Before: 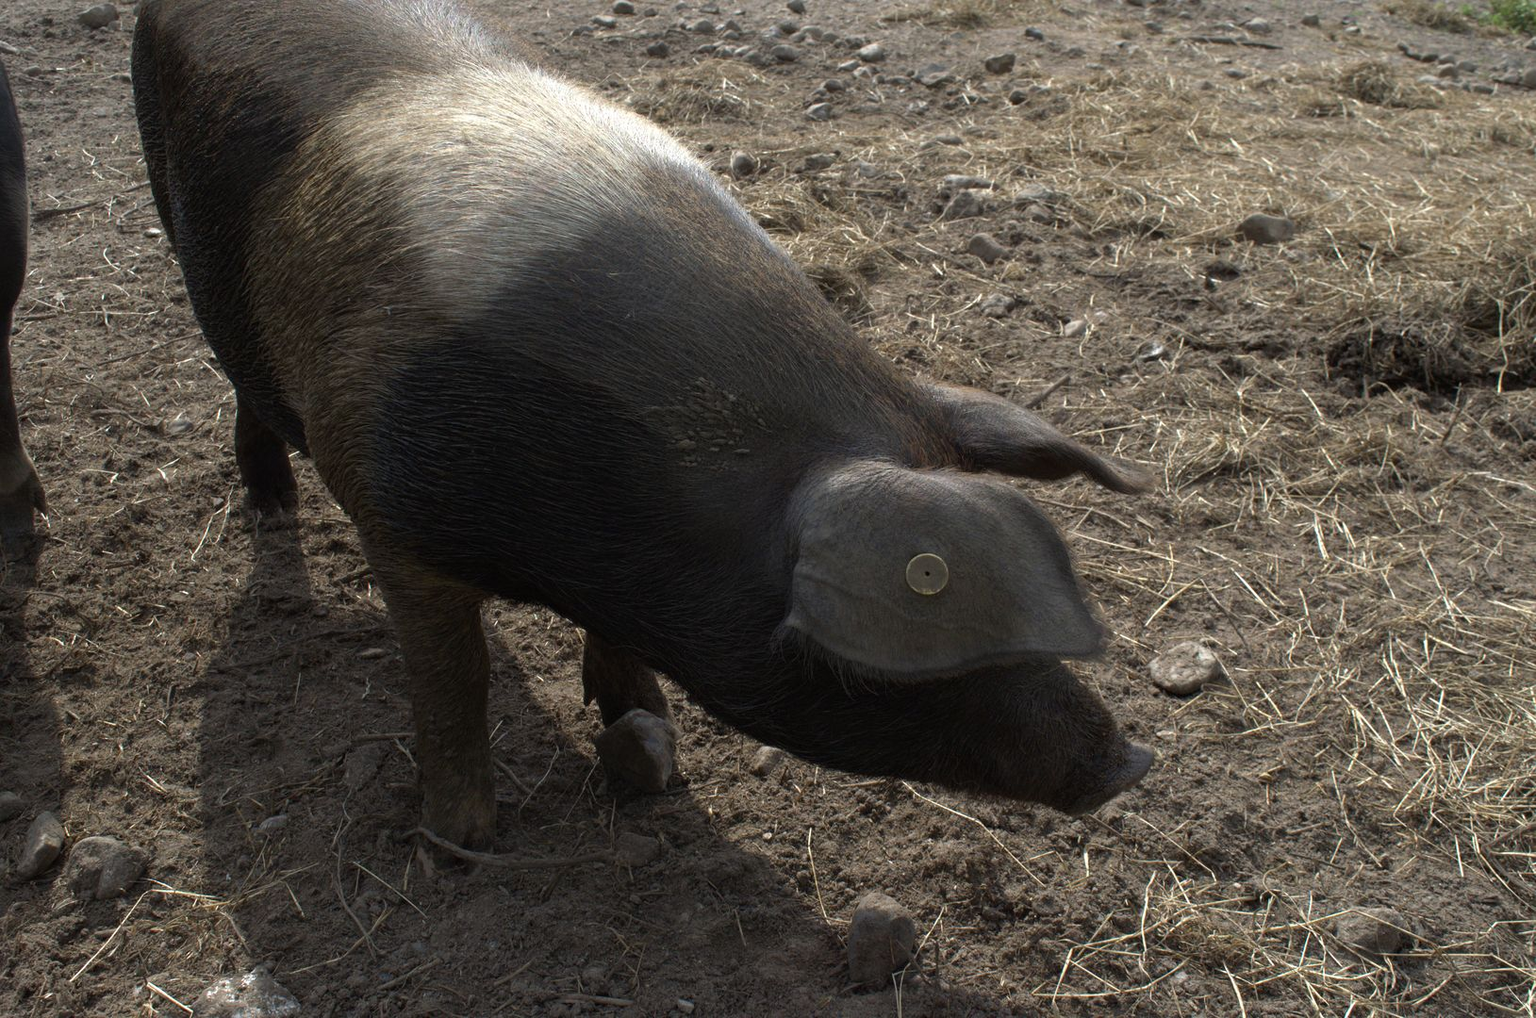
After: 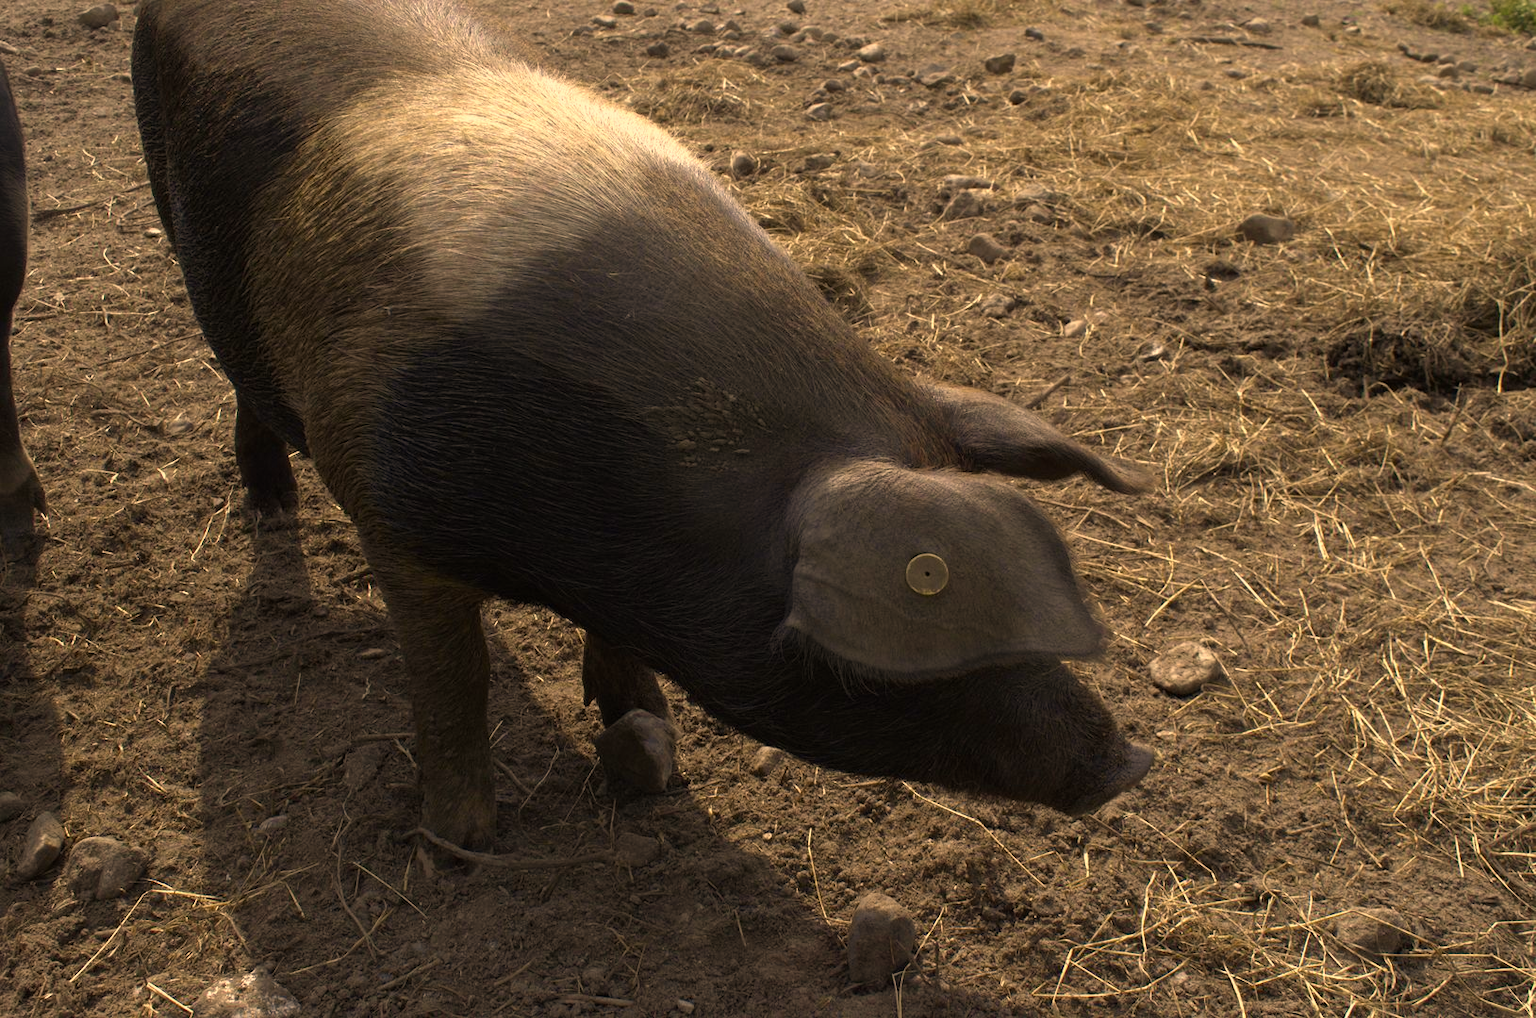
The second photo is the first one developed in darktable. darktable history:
color correction: highlights a* 14.87, highlights b* 31.6
